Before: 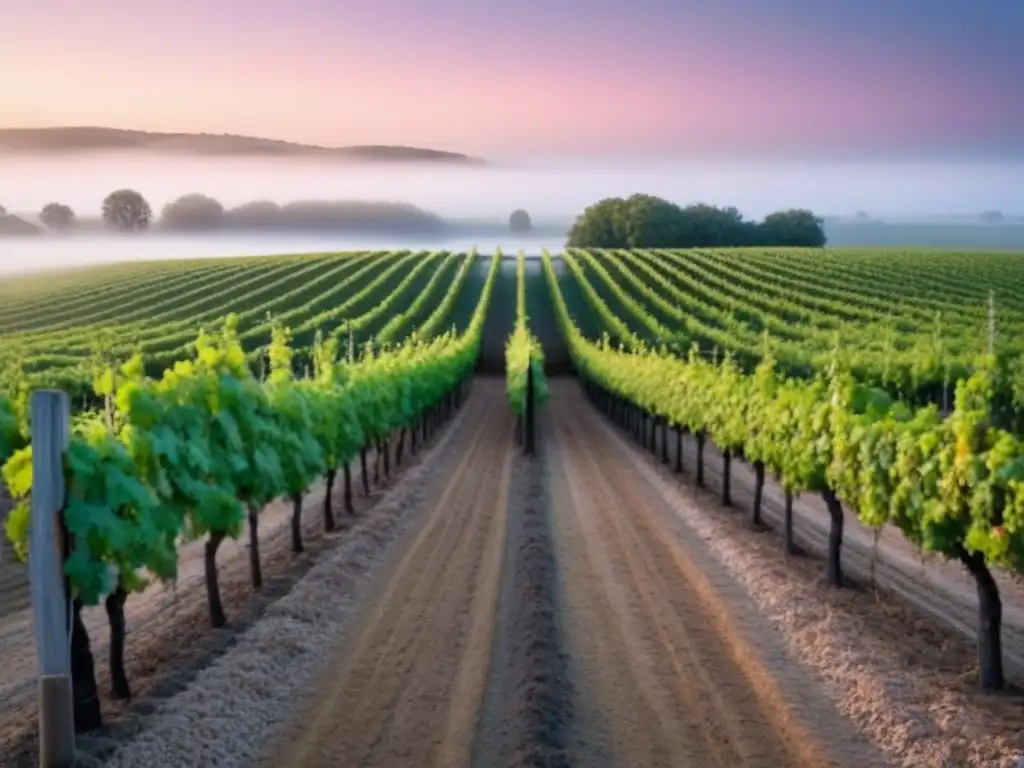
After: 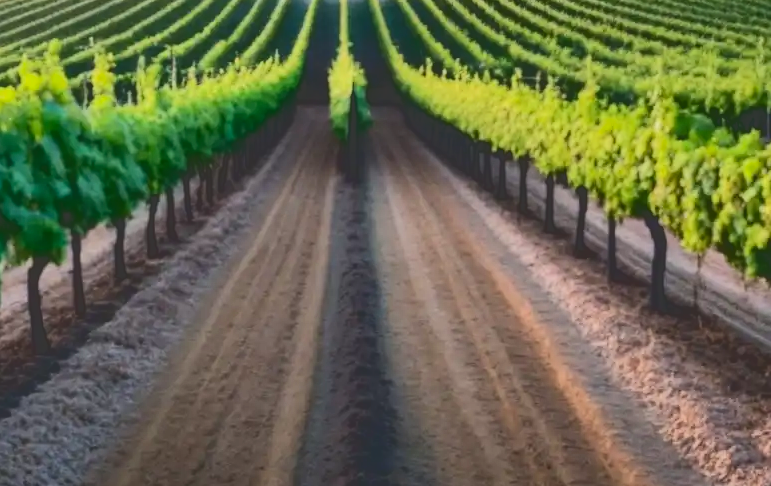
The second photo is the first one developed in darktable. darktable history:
local contrast: highlights 107%, shadows 100%, detail 119%, midtone range 0.2
crop and rotate: left 17.351%, top 35.69%, right 7.258%, bottom 0.946%
tone equalizer: -8 EV -0.781 EV, -7 EV -0.727 EV, -6 EV -0.639 EV, -5 EV -0.363 EV, -3 EV 0.38 EV, -2 EV 0.6 EV, -1 EV 0.692 EV, +0 EV 0.735 EV
tone curve: curves: ch0 [(0, 0.23) (0.125, 0.207) (0.245, 0.227) (0.736, 0.695) (1, 0.824)], color space Lab, independent channels, preserve colors none
